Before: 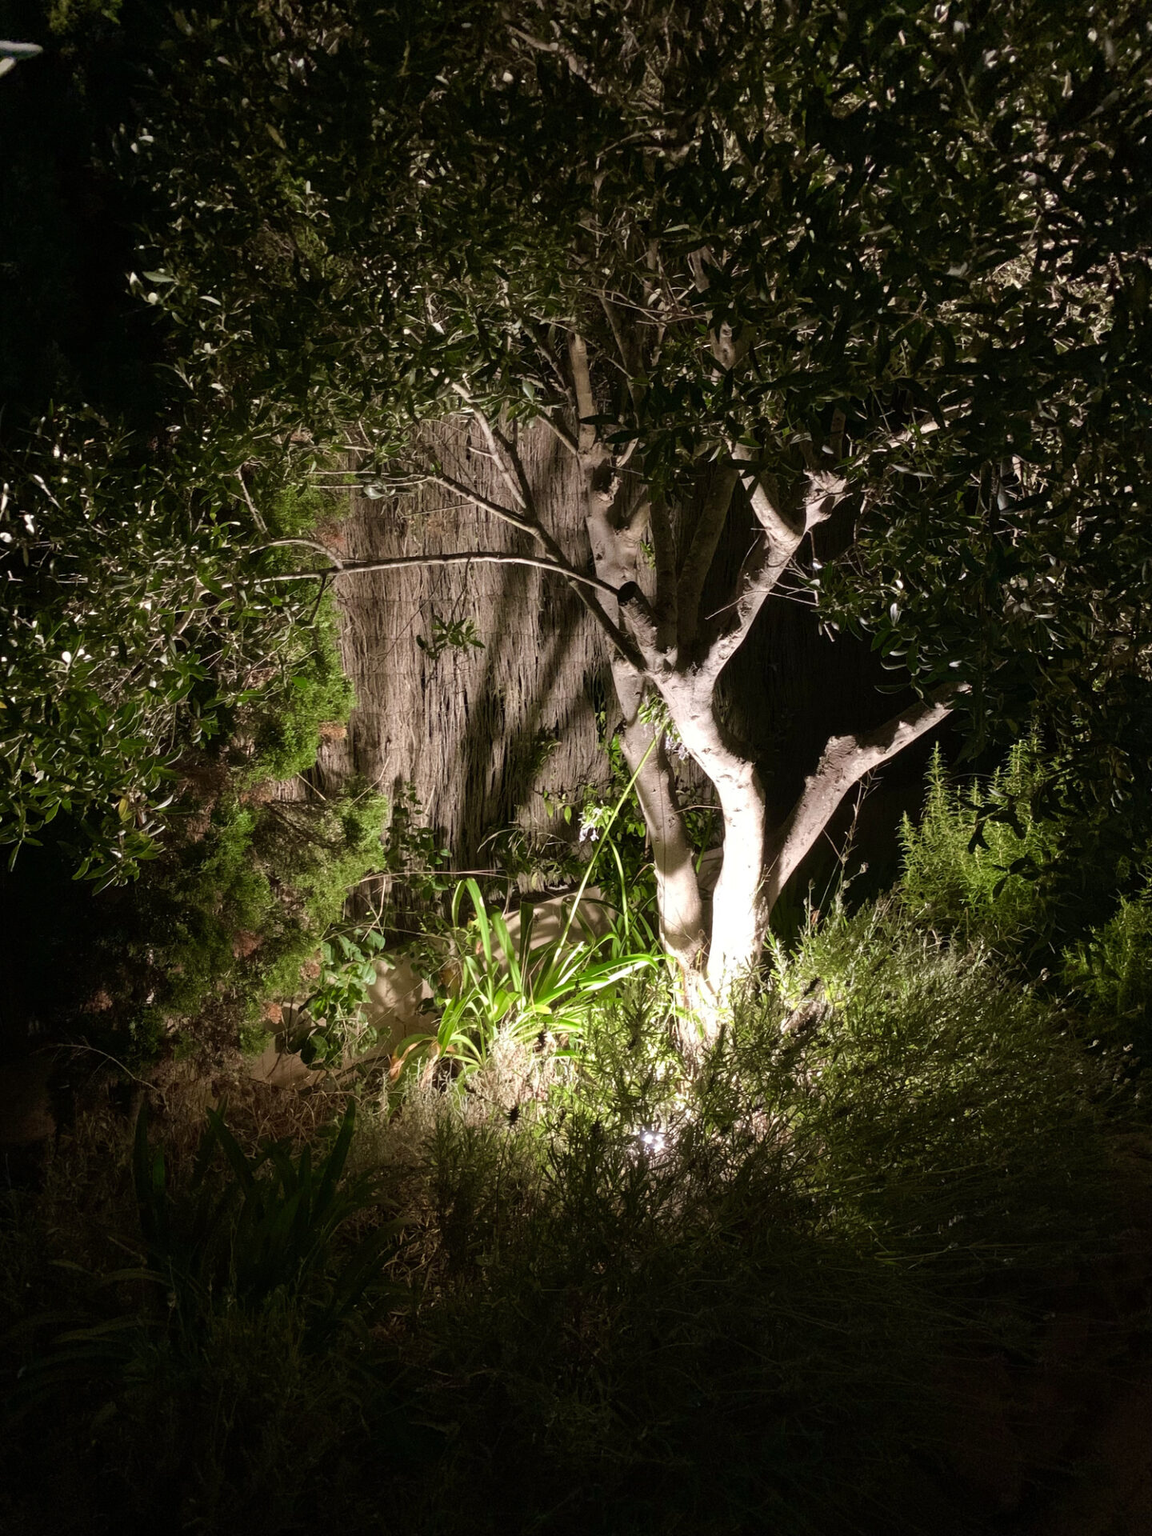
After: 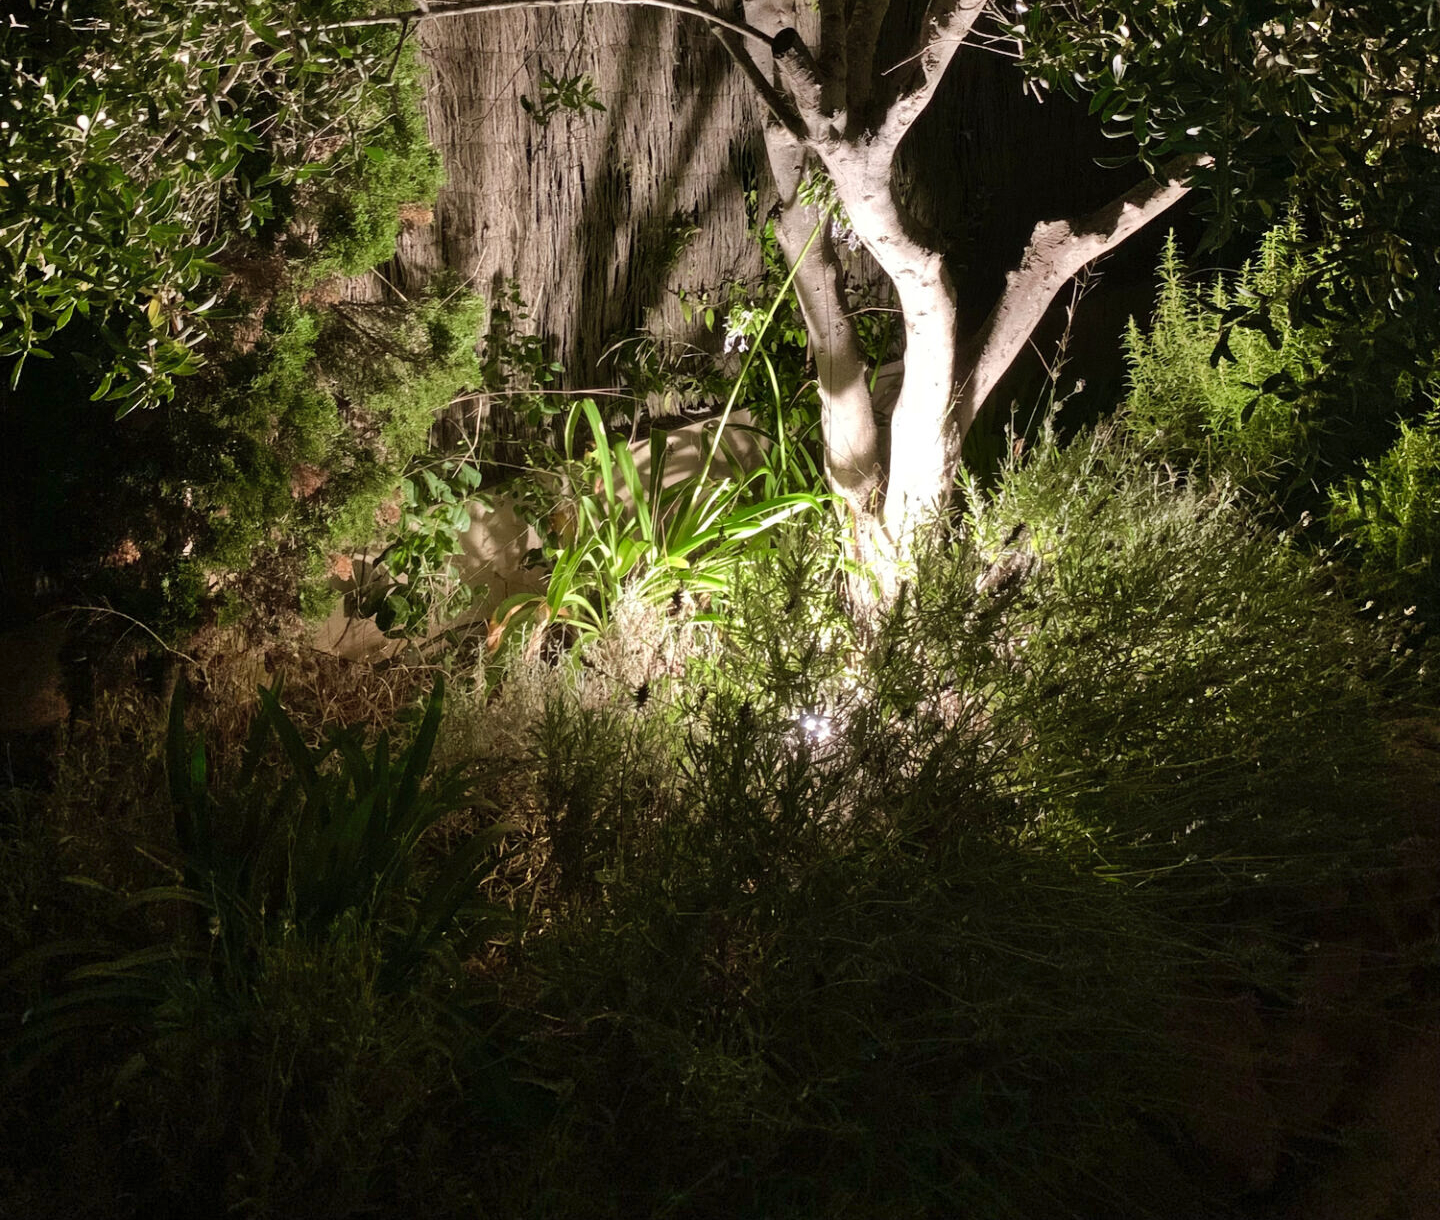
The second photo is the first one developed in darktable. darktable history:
crop and rotate: top 36.435%
shadows and highlights: low approximation 0.01, soften with gaussian
